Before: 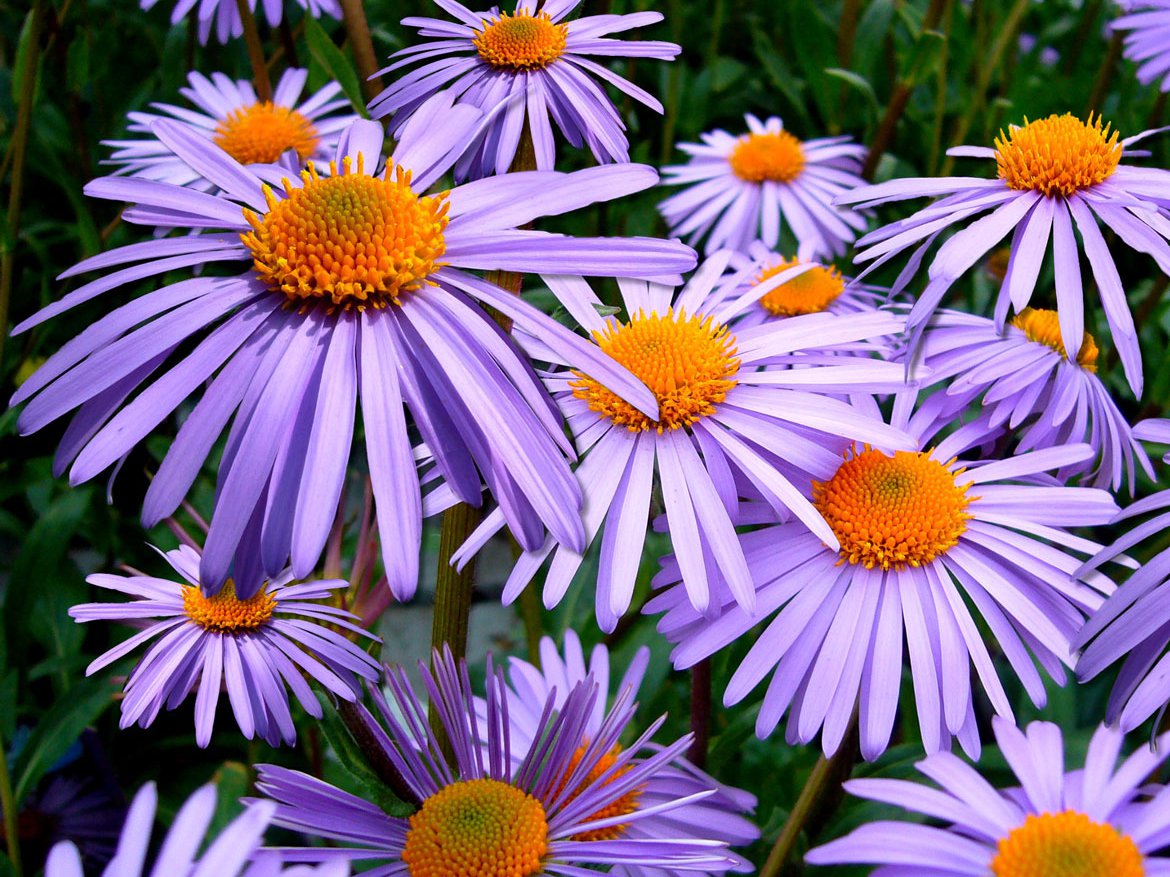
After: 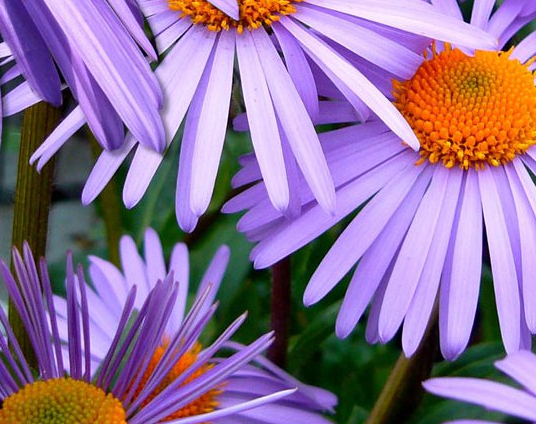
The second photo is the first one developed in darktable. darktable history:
white balance: emerald 1
crop: left 35.976%, top 45.819%, right 18.162%, bottom 5.807%
